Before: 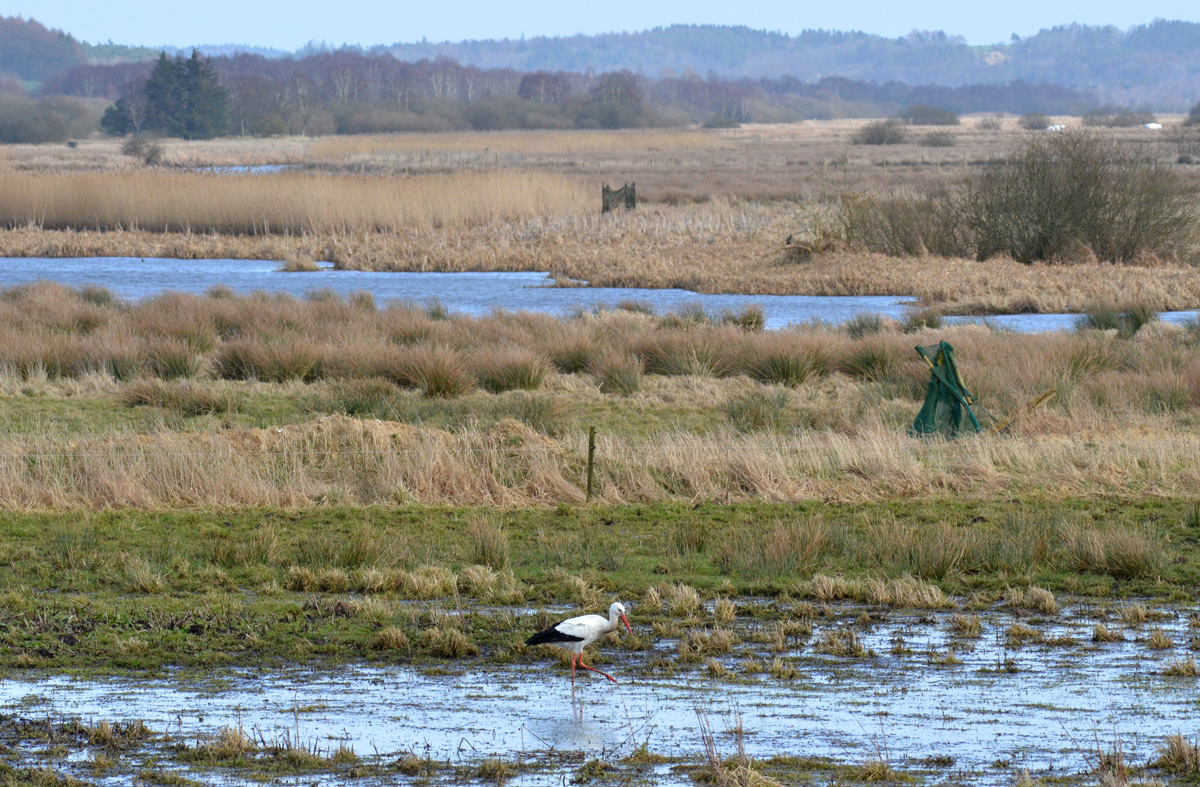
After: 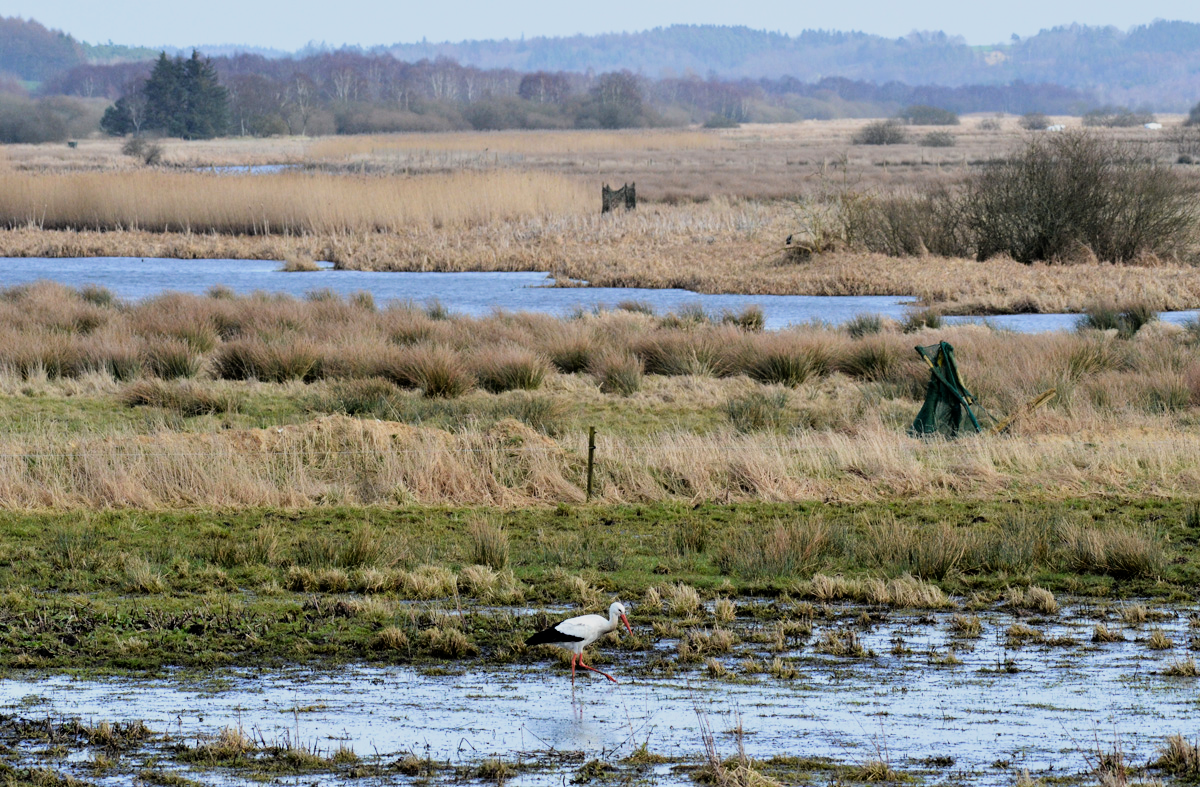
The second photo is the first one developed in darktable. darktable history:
contrast brightness saturation: saturation 0.1
filmic rgb: black relative exposure -5 EV, hardness 2.88, contrast 1.4, highlights saturation mix -30%
